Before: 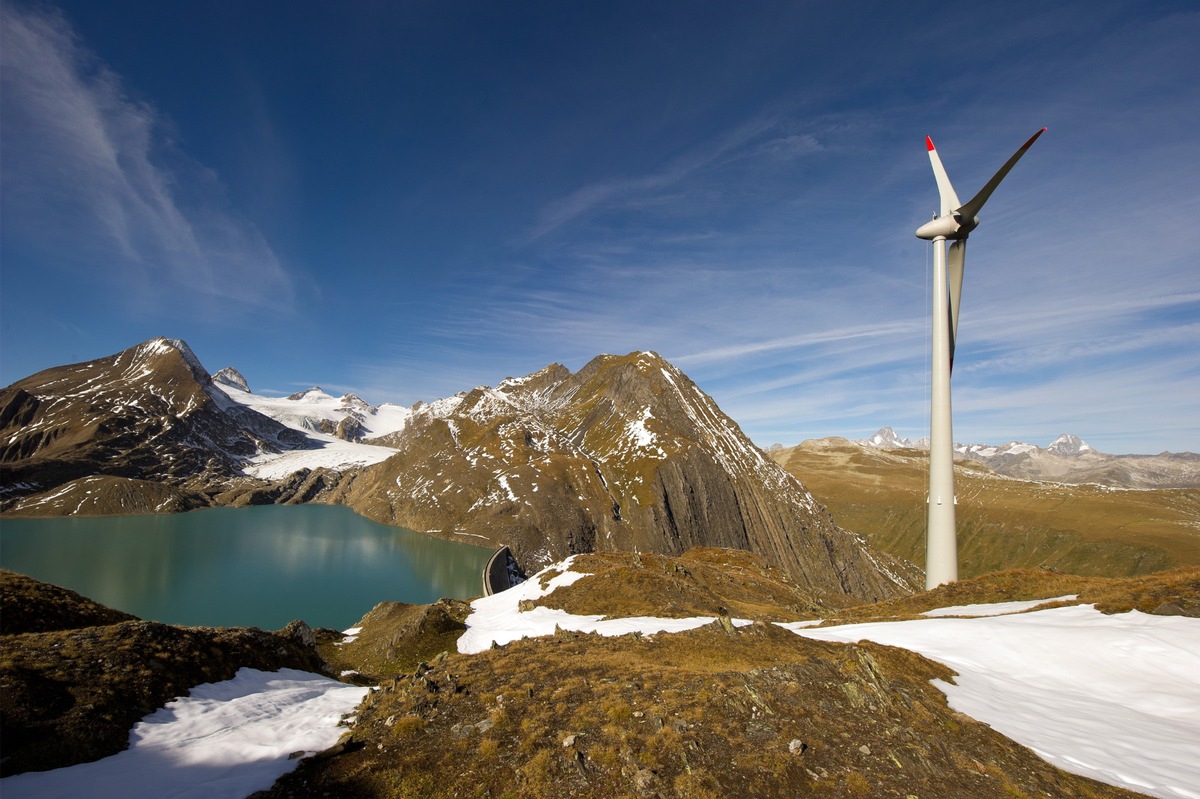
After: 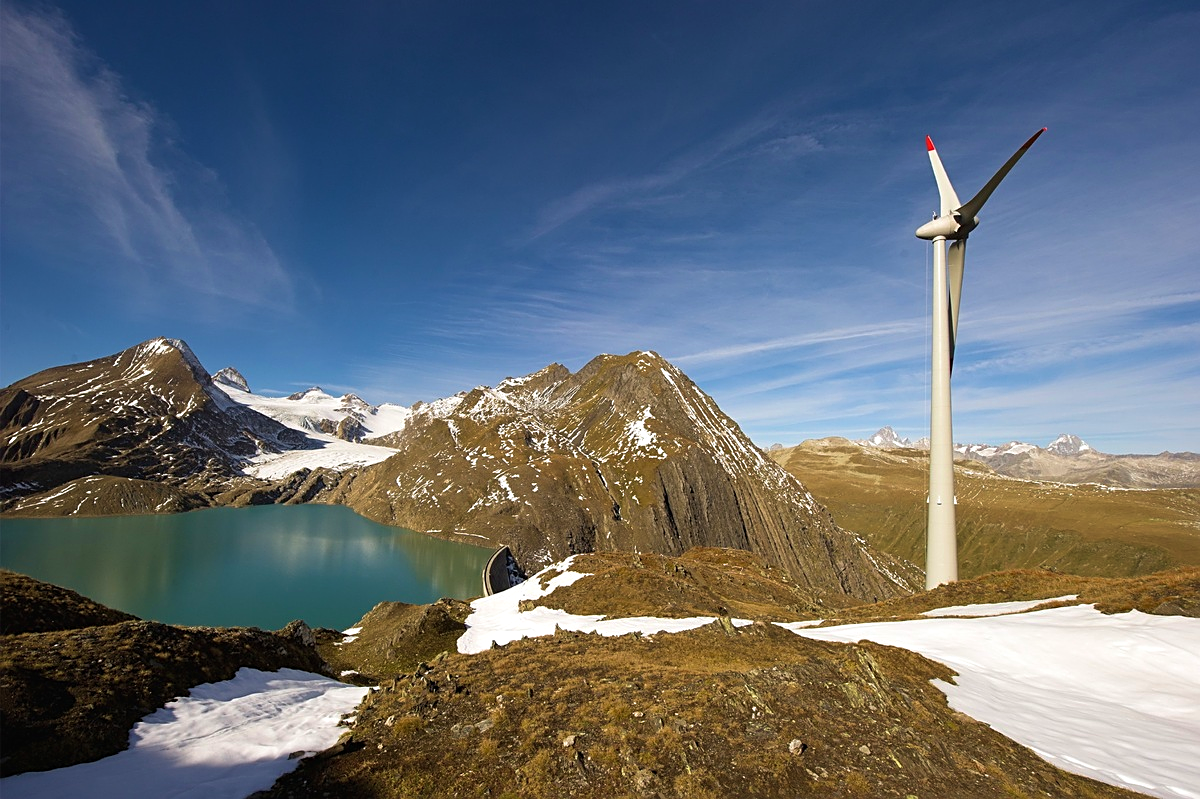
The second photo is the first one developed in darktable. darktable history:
sharpen: on, module defaults
exposure: black level correction -0.001, exposure 0.08 EV, compensate exposure bias true, compensate highlight preservation false
velvia: on, module defaults
